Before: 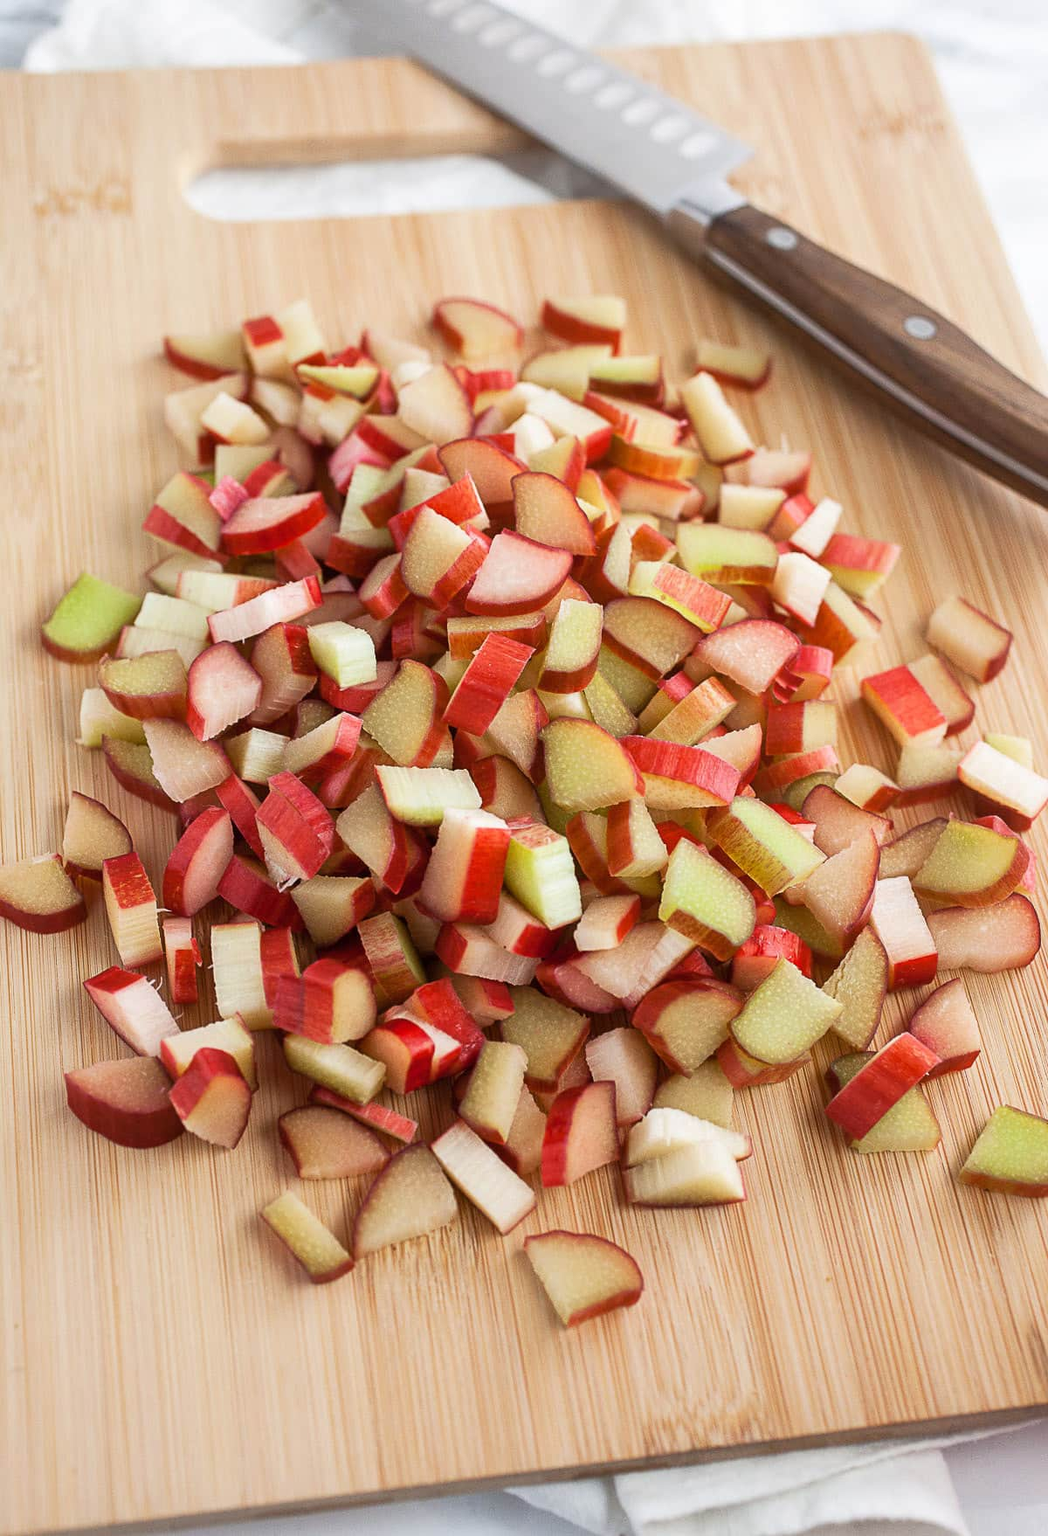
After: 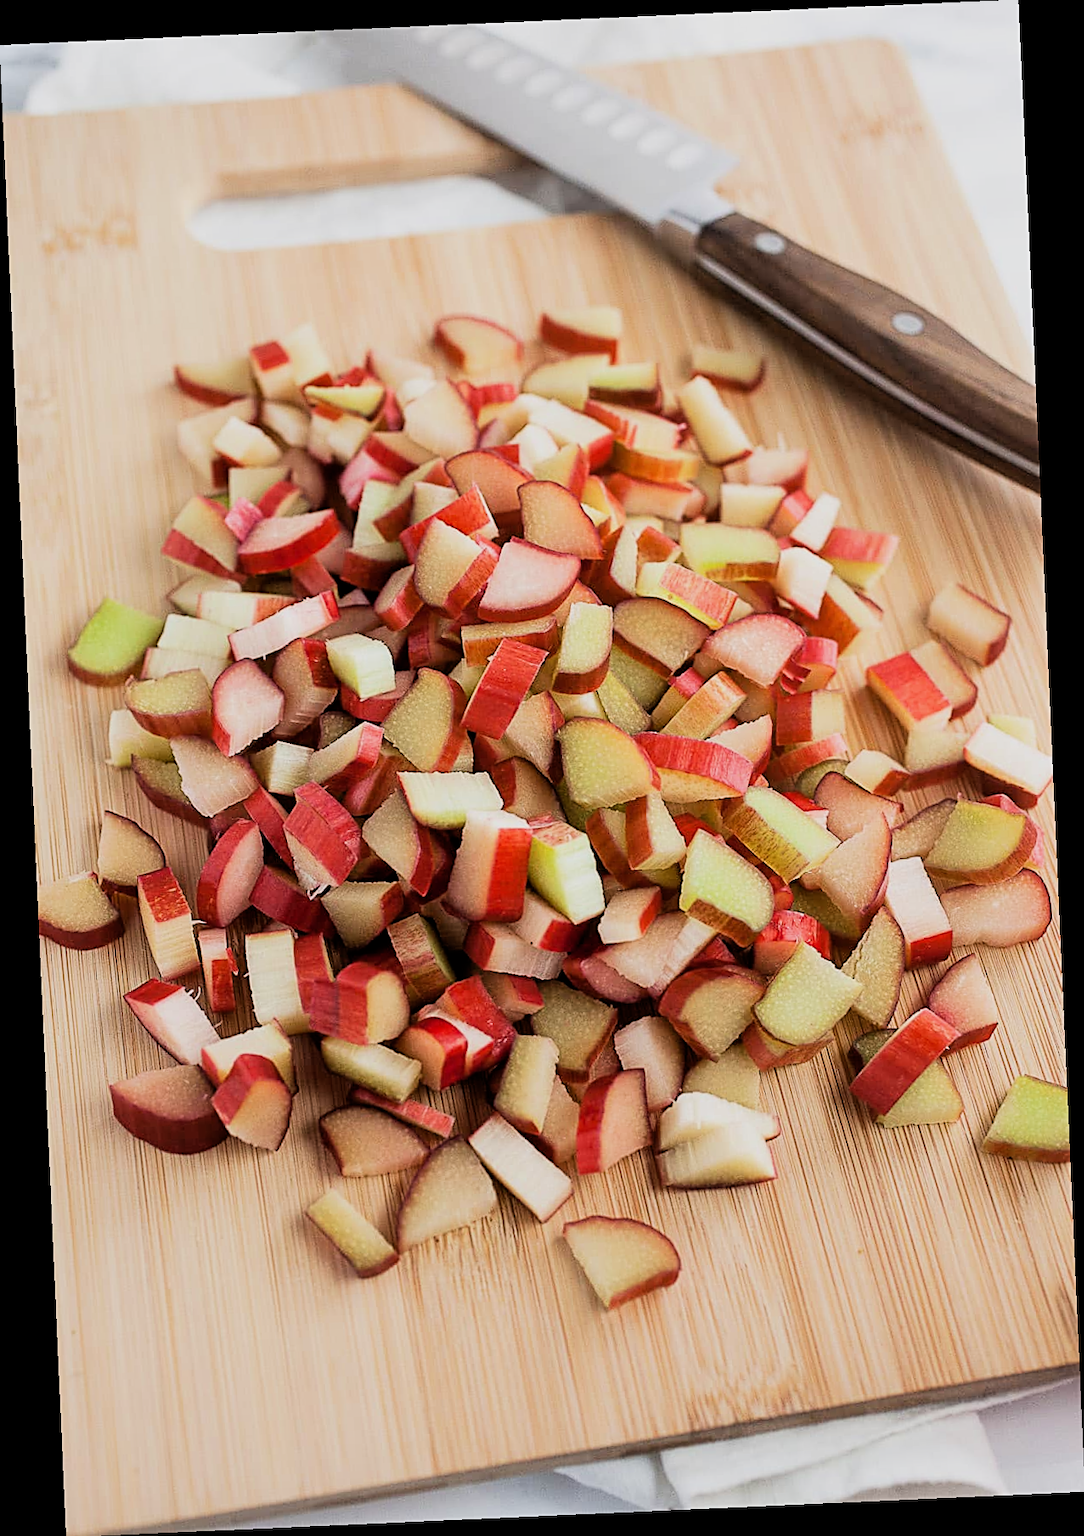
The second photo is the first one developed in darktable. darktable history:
filmic rgb: black relative exposure -5 EV, hardness 2.88, contrast 1.3
rotate and perspective: rotation -2.56°, automatic cropping off
sharpen: on, module defaults
